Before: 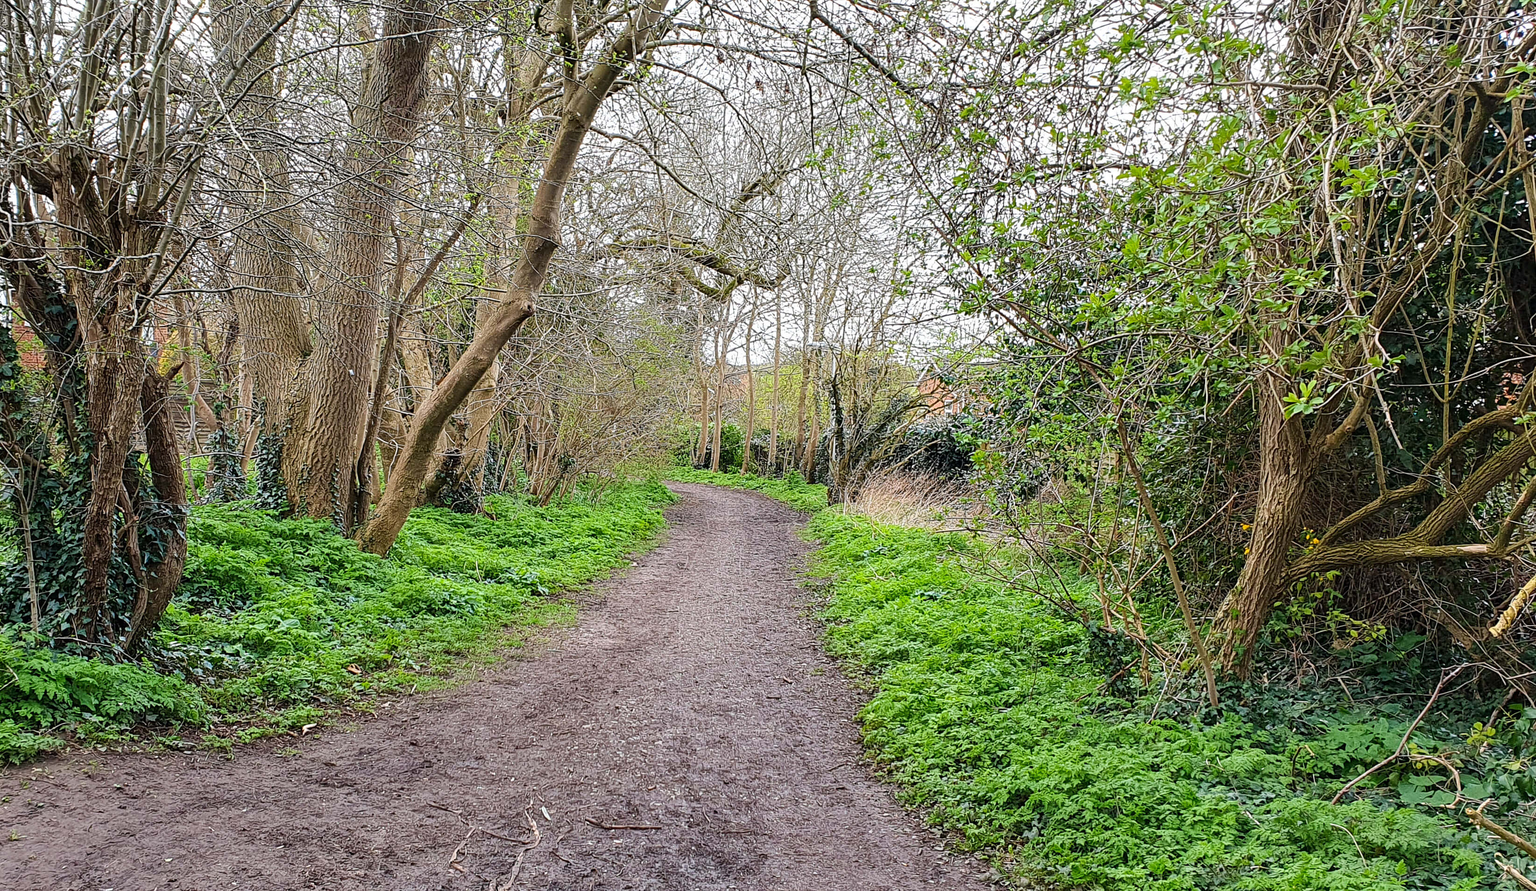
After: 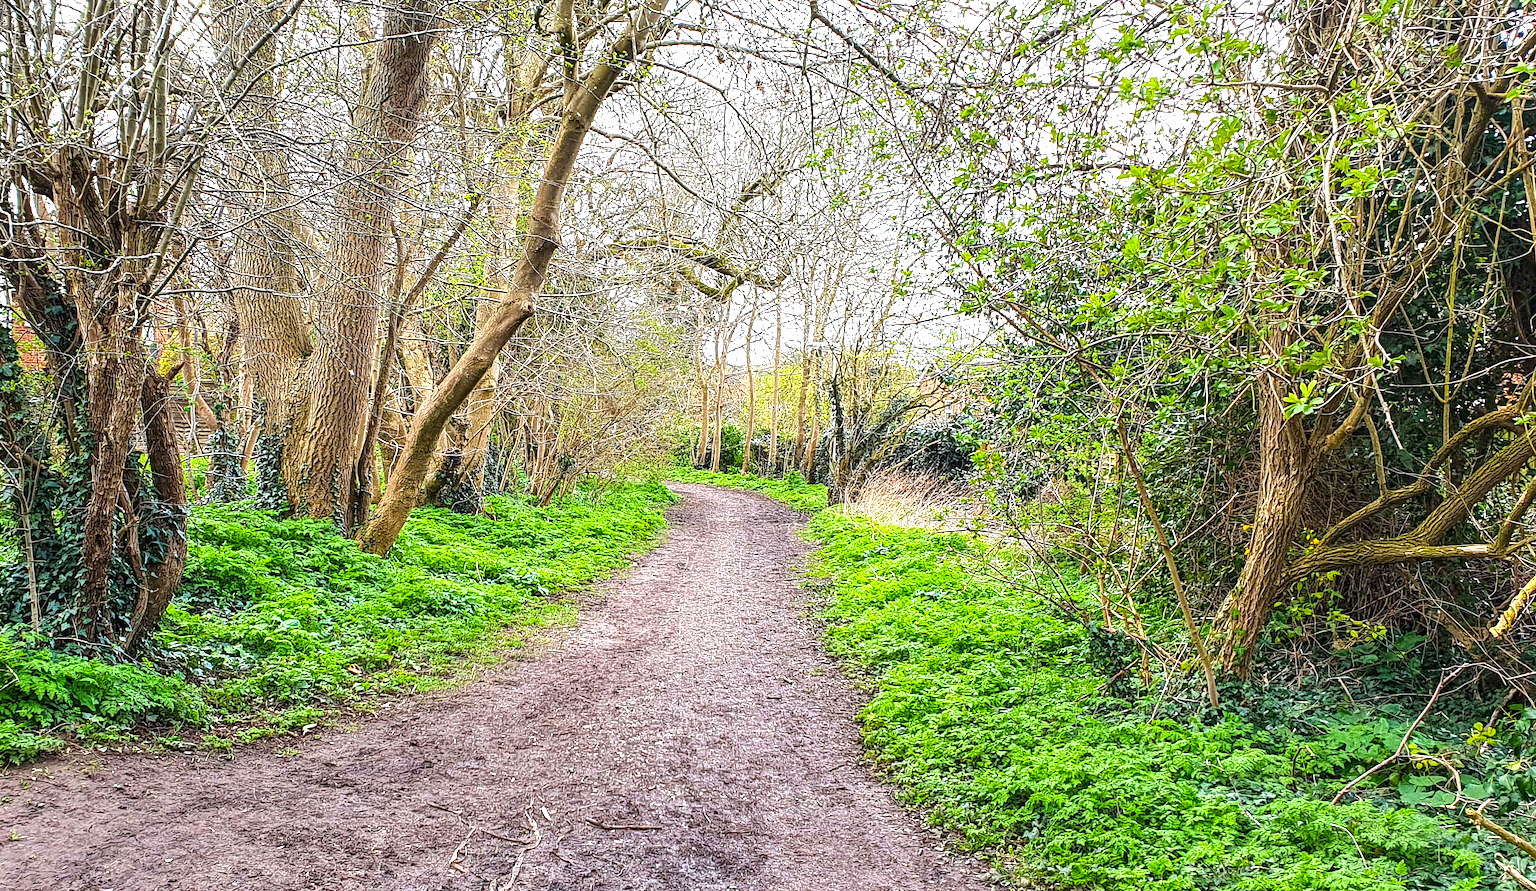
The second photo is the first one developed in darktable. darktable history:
color balance rgb: linear chroma grading › global chroma 14.452%, perceptual saturation grading › global saturation 0.084%, perceptual brilliance grading › global brilliance 24.215%
local contrast: on, module defaults
